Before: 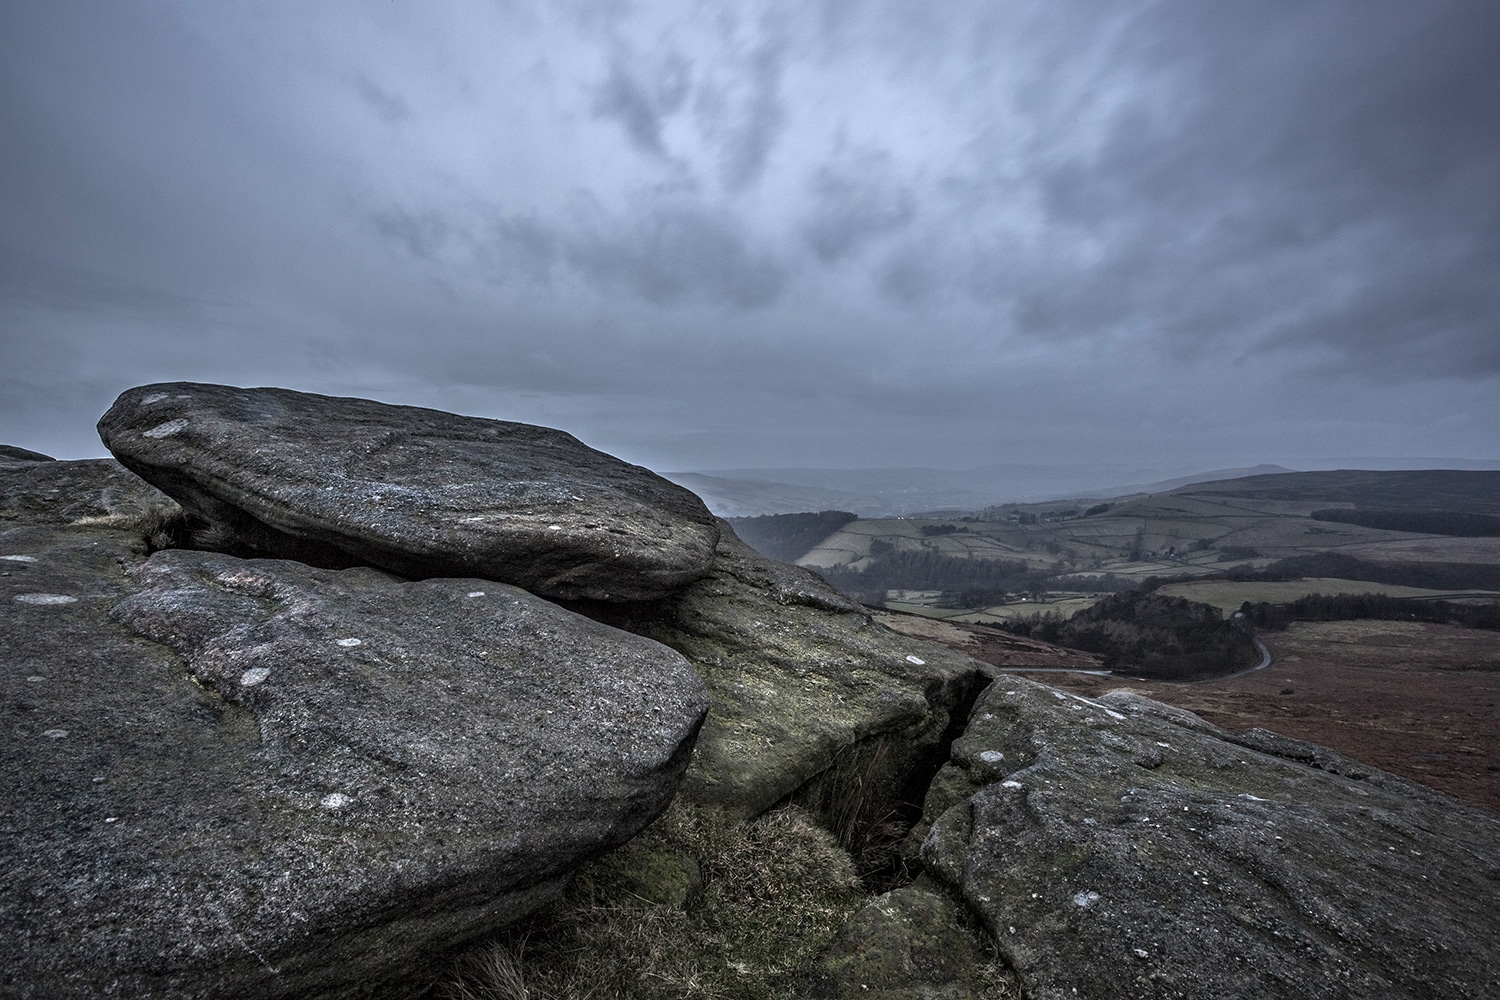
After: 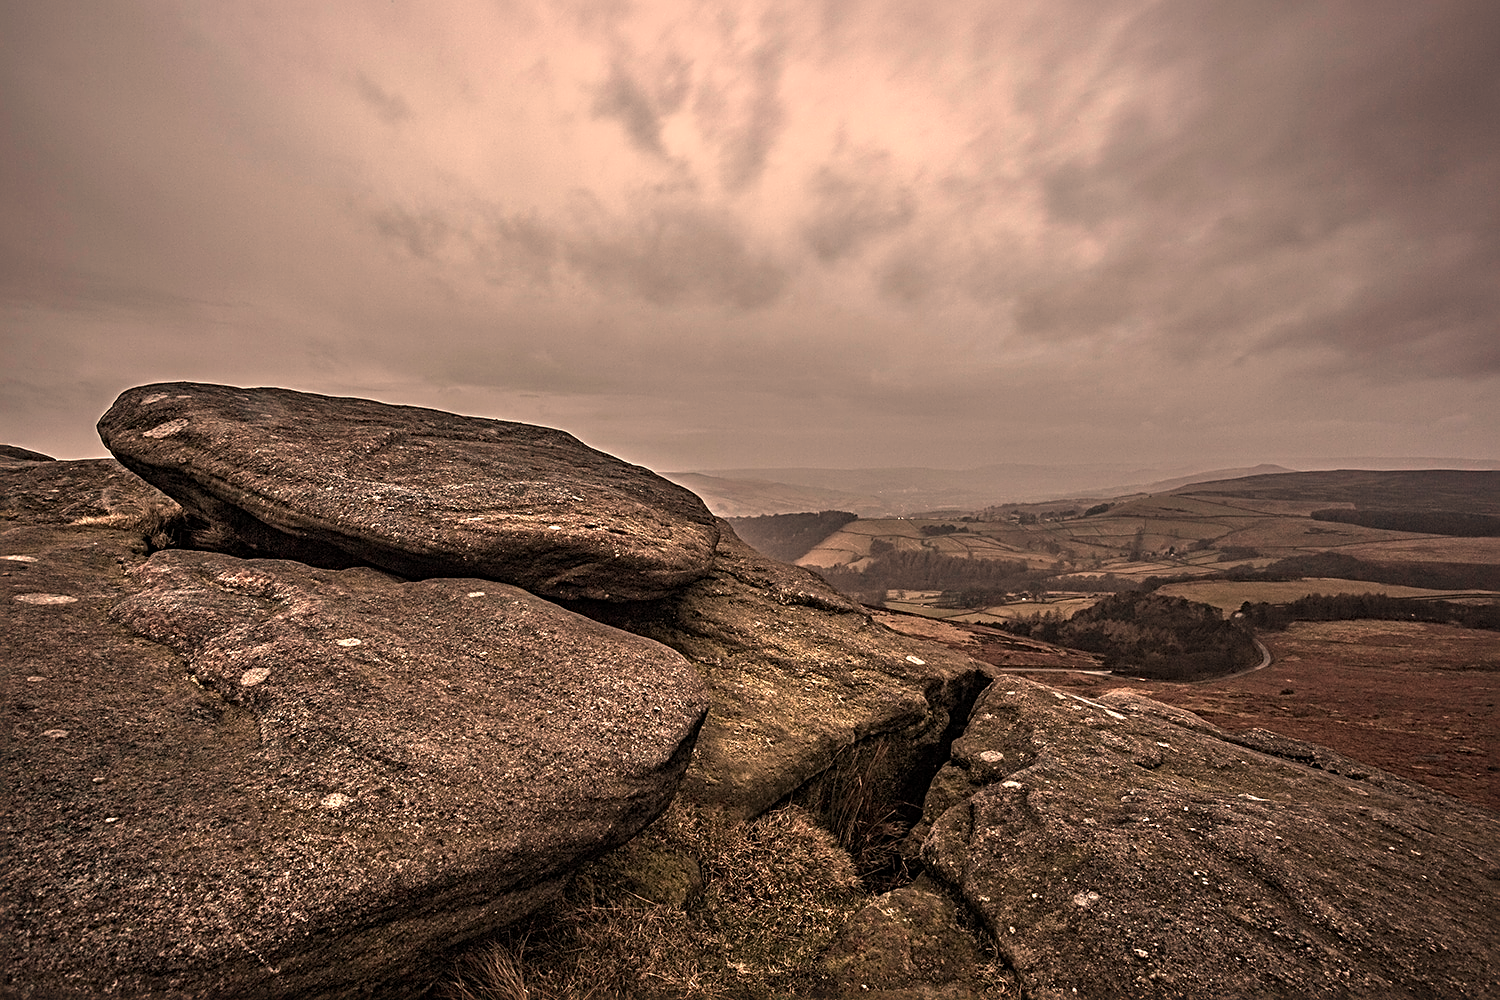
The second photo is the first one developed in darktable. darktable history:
sharpen: radius 3.119
color correction: highlights a* -4.18, highlights b* -10.81
white balance: red 1.467, blue 0.684
